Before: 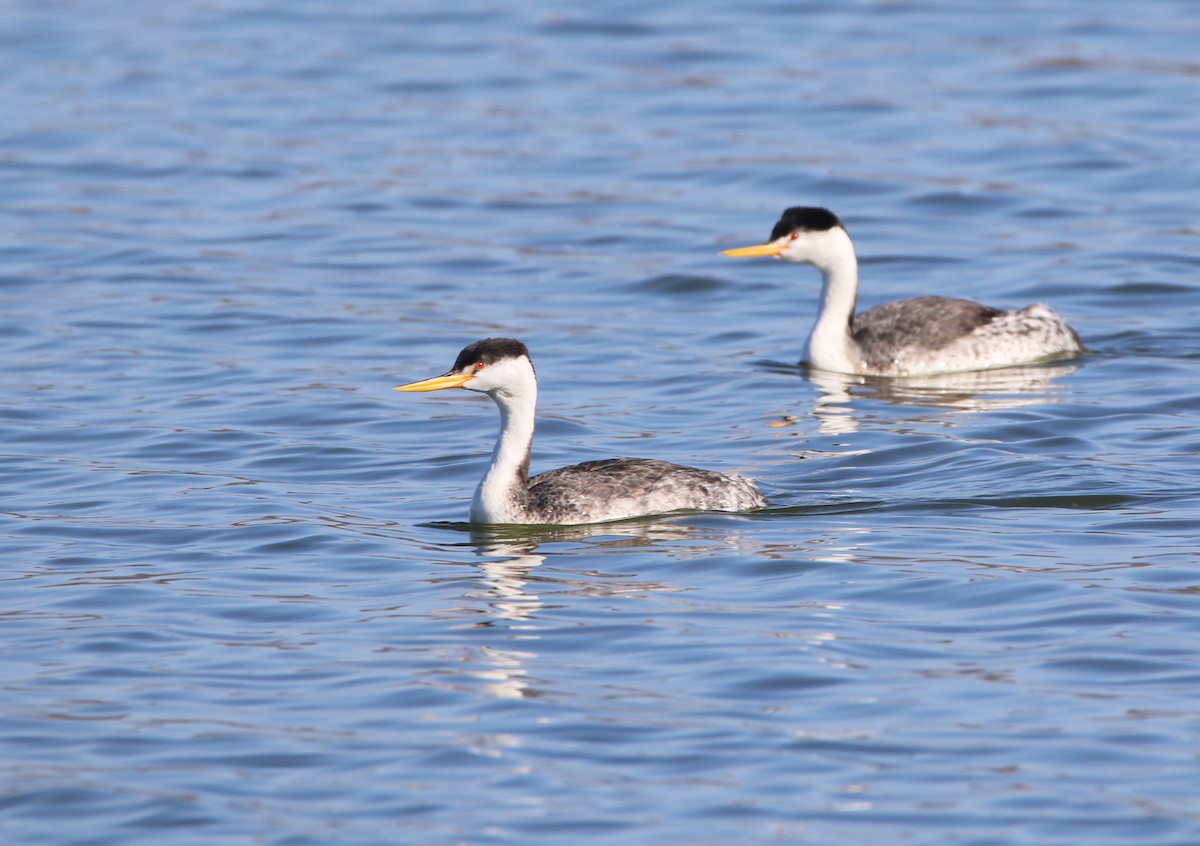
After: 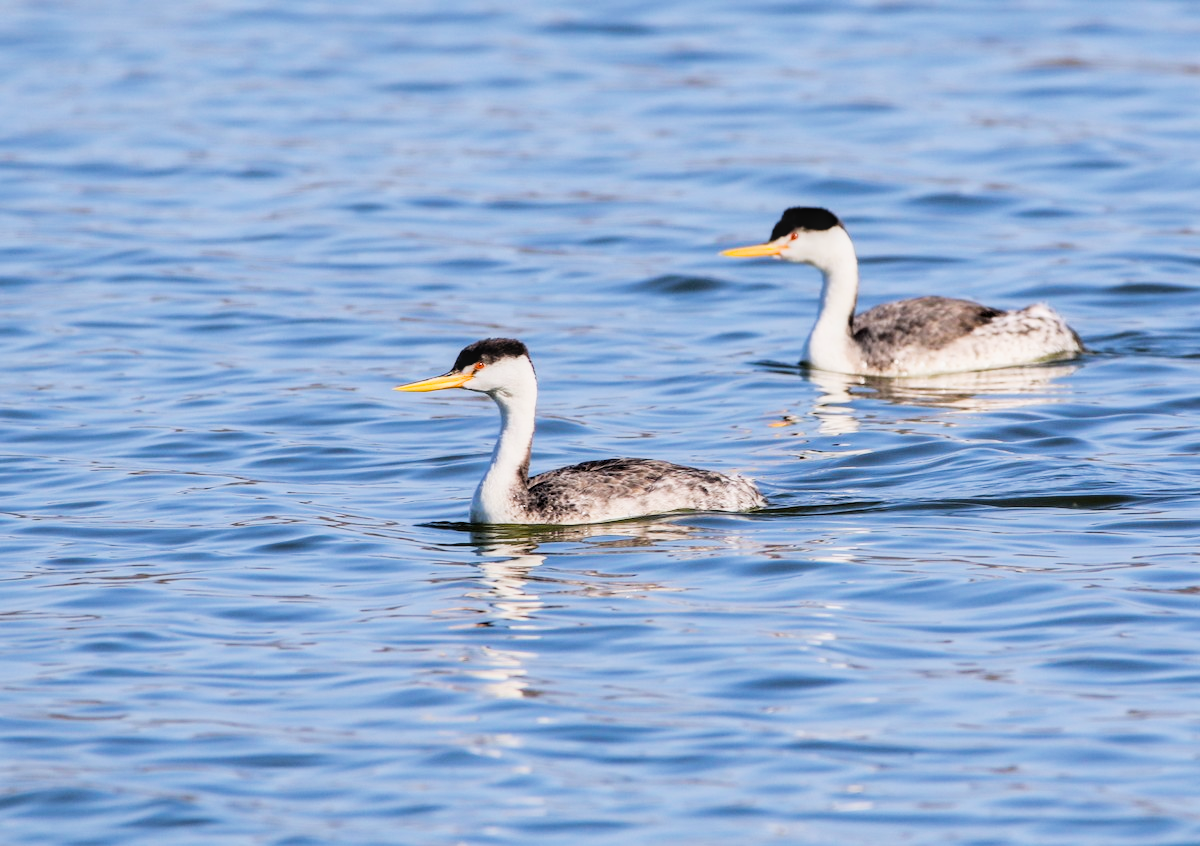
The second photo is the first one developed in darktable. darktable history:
local contrast: on, module defaults
exposure: black level correction 0, exposure 0.3 EV, compensate highlight preservation false
color balance rgb: perceptual saturation grading › global saturation 20%, global vibrance 20%
filmic rgb: black relative exposure -5 EV, hardness 2.88, contrast 1.4, highlights saturation mix -30%
